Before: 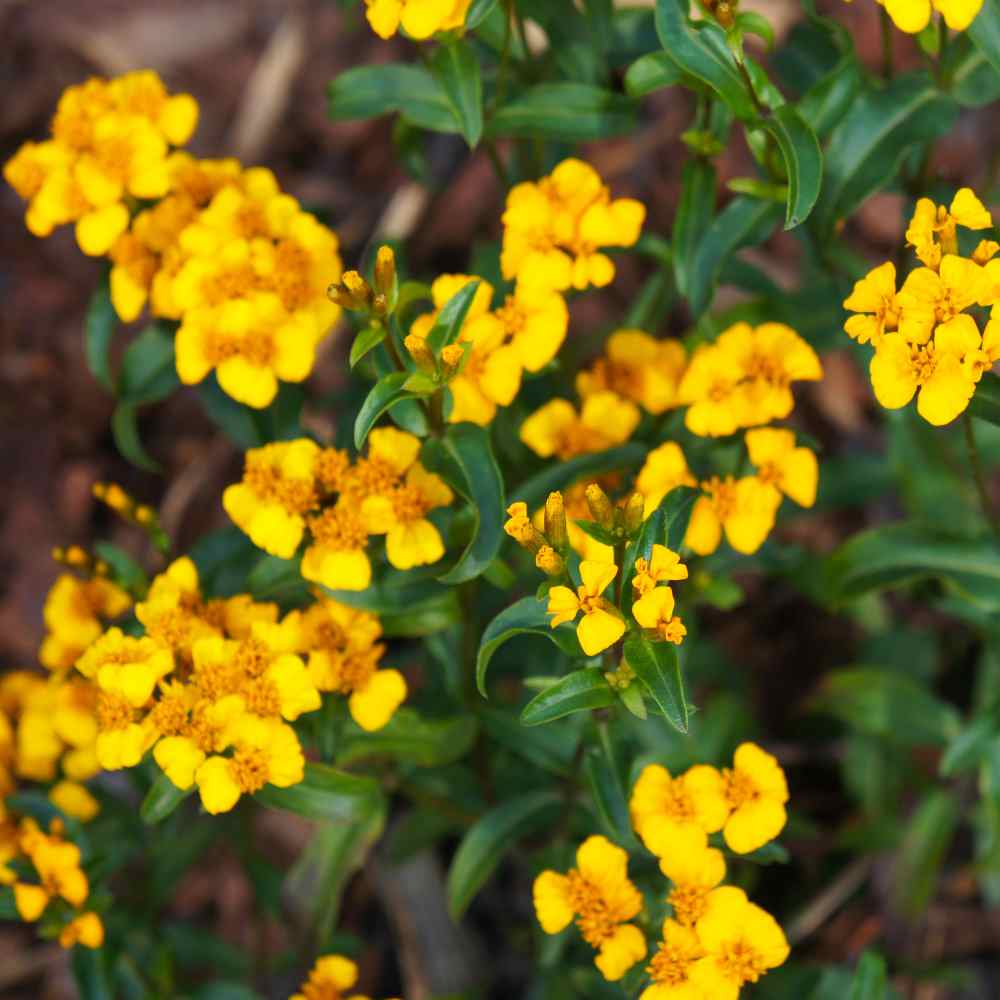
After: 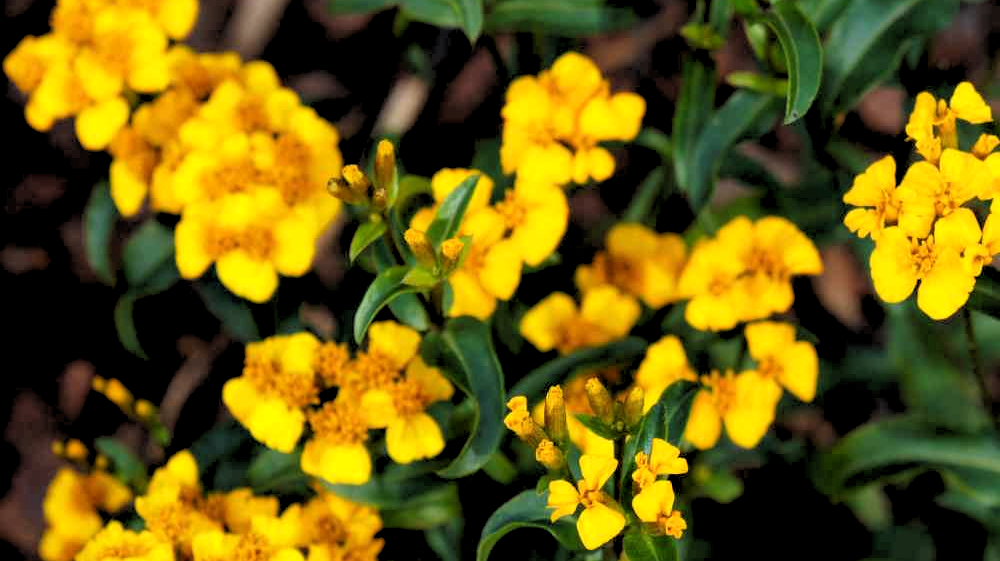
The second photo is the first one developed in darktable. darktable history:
crop and rotate: top 10.605%, bottom 33.274%
rgb levels: levels [[0.034, 0.472, 0.904], [0, 0.5, 1], [0, 0.5, 1]]
